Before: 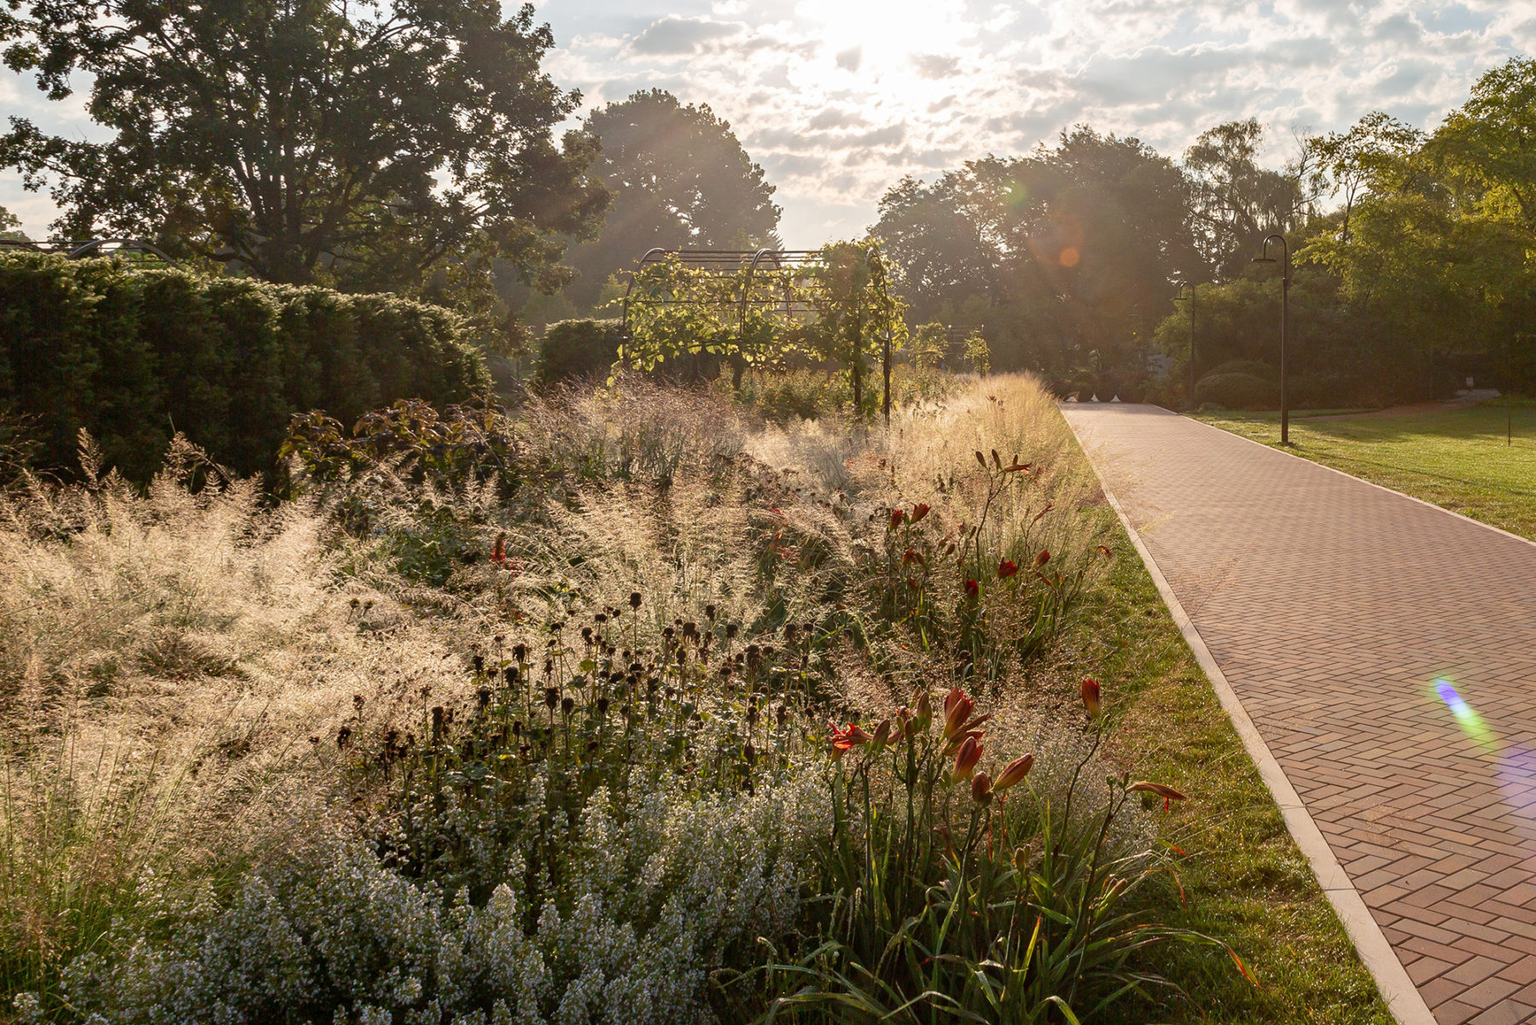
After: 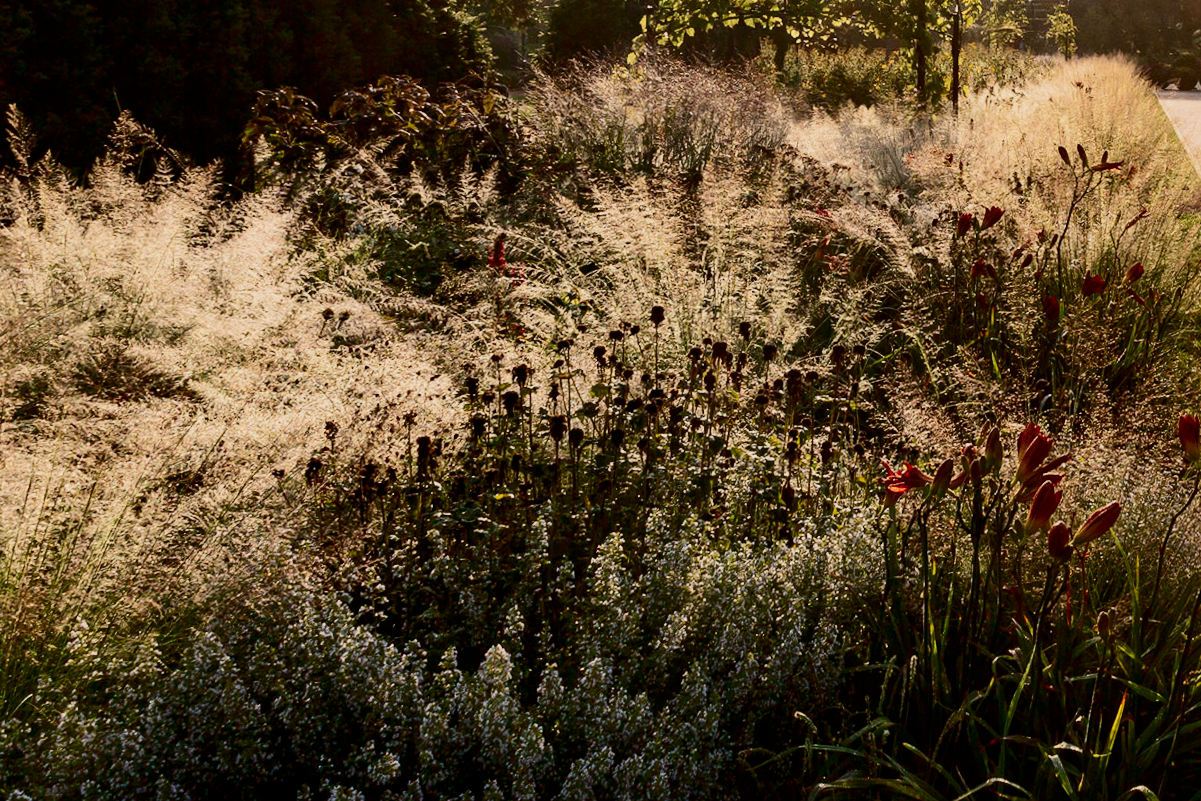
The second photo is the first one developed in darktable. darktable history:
filmic rgb: black relative exposure -7.65 EV, white relative exposure 4.56 EV, hardness 3.61
crop and rotate: angle -0.82°, left 3.85%, top 31.828%, right 27.992%
contrast brightness saturation: contrast 0.32, brightness -0.08, saturation 0.17
